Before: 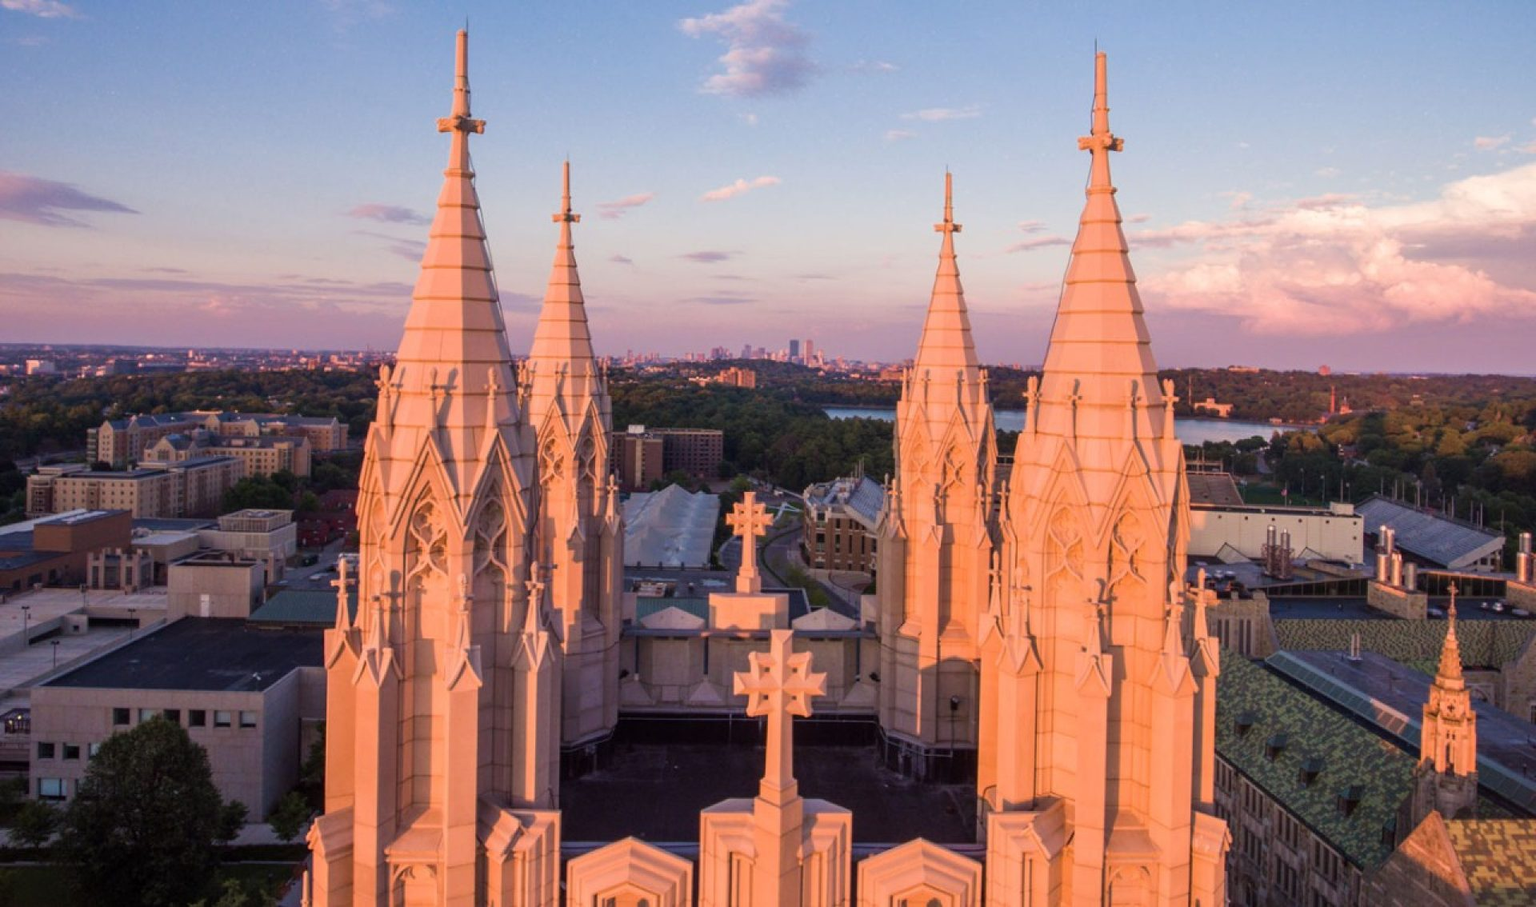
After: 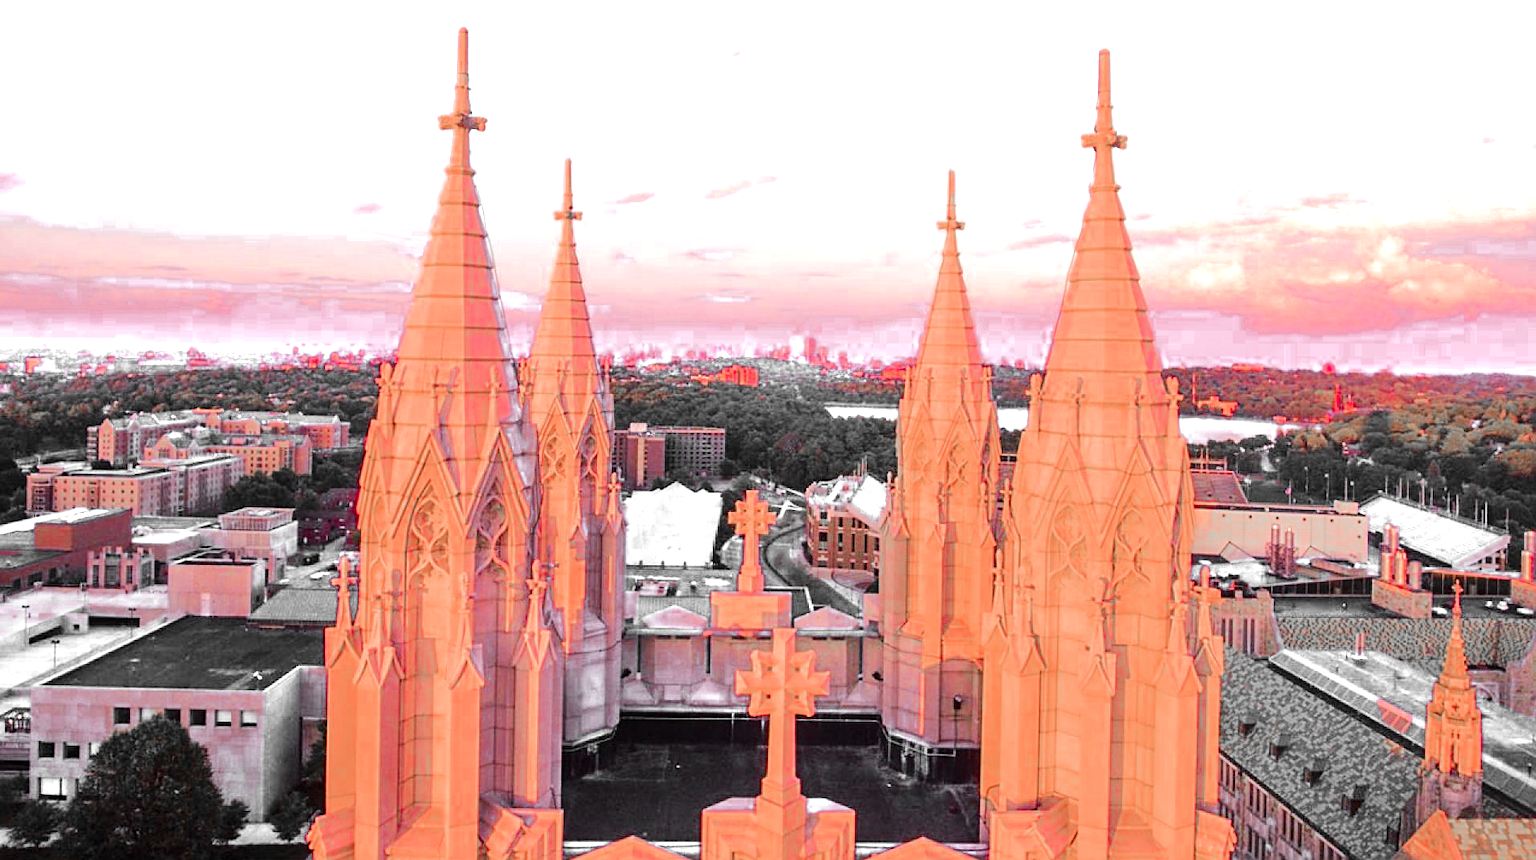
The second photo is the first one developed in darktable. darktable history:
crop: top 0.399%, right 0.265%, bottom 5.033%
sharpen: on, module defaults
color balance rgb: perceptual saturation grading › global saturation -2.471%, perceptual saturation grading › highlights -7.064%, perceptual saturation grading › mid-tones 8.139%, perceptual saturation grading › shadows 3.596%
contrast brightness saturation: saturation 0.131
exposure: black level correction 0, exposure 0.695 EV, compensate exposure bias true, compensate highlight preservation false
tone equalizer: -7 EV 0.148 EV, -6 EV 0.639 EV, -5 EV 1.13 EV, -4 EV 1.35 EV, -3 EV 1.17 EV, -2 EV 0.6 EV, -1 EV 0.148 EV, edges refinement/feathering 500, mask exposure compensation -1.57 EV, preserve details no
color zones: curves: ch0 [(0, 0.352) (0.143, 0.407) (0.286, 0.386) (0.429, 0.431) (0.571, 0.829) (0.714, 0.853) (0.857, 0.833) (1, 0.352)]; ch1 [(0, 0.604) (0.072, 0.726) (0.096, 0.608) (0.205, 0.007) (0.571, -0.006) (0.839, -0.013) (0.857, -0.012) (1, 0.604)]
